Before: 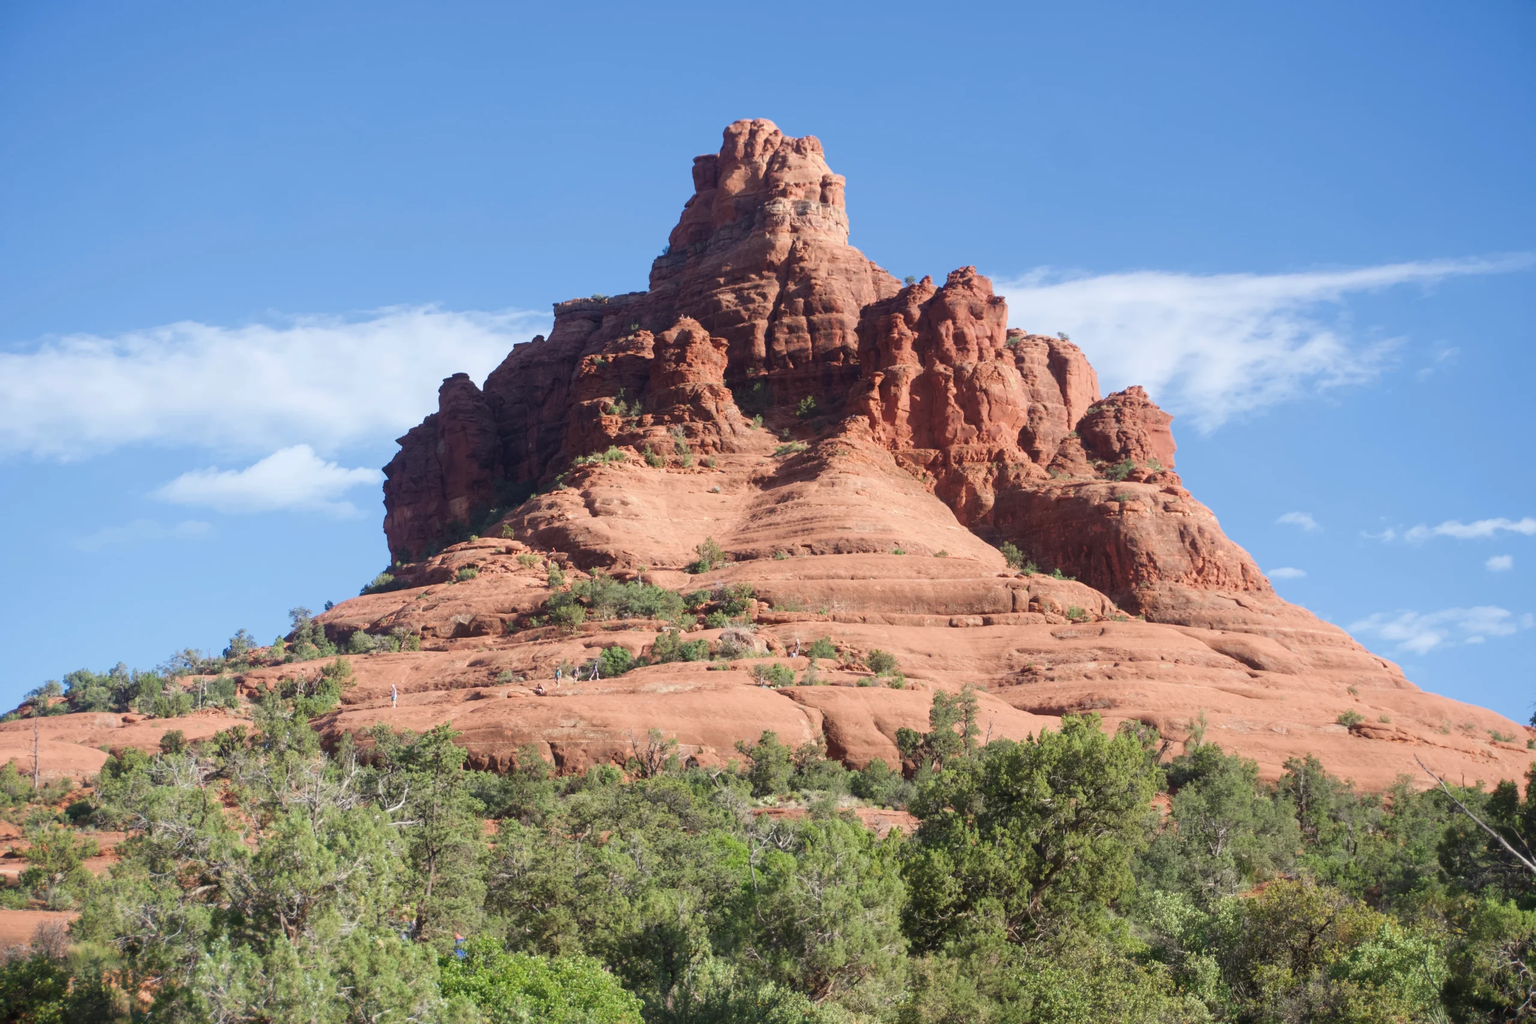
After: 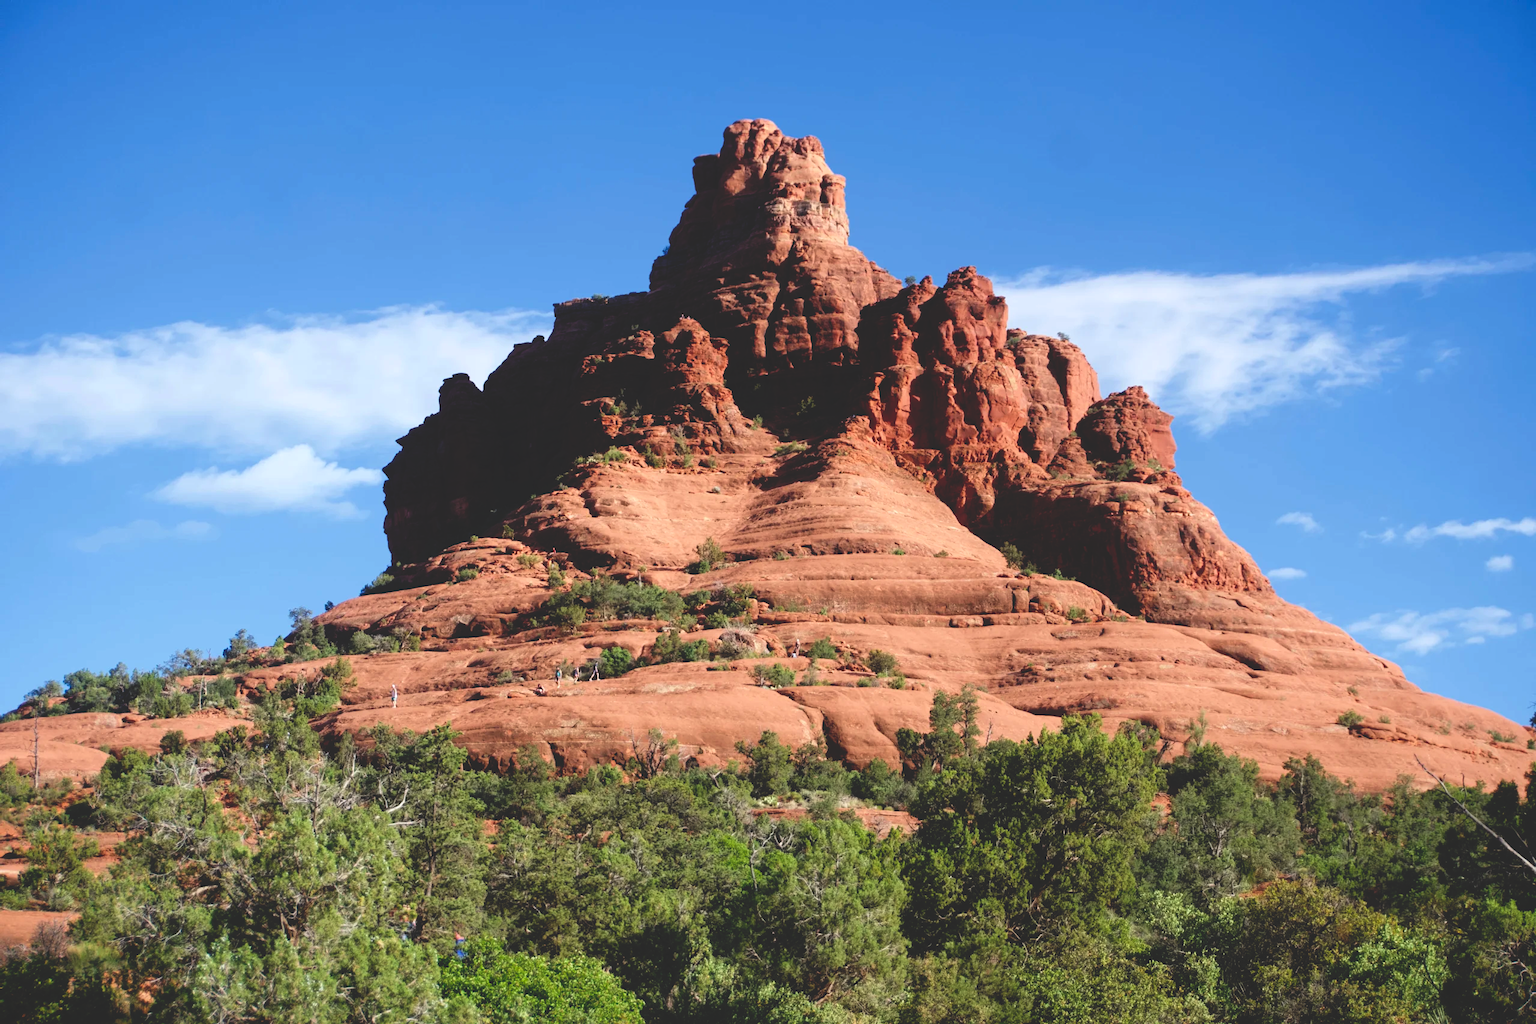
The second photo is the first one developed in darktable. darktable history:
base curve: curves: ch0 [(0, 0.02) (0.083, 0.036) (1, 1)], preserve colors none
exposure: exposure 0.127 EV, compensate highlight preservation false
